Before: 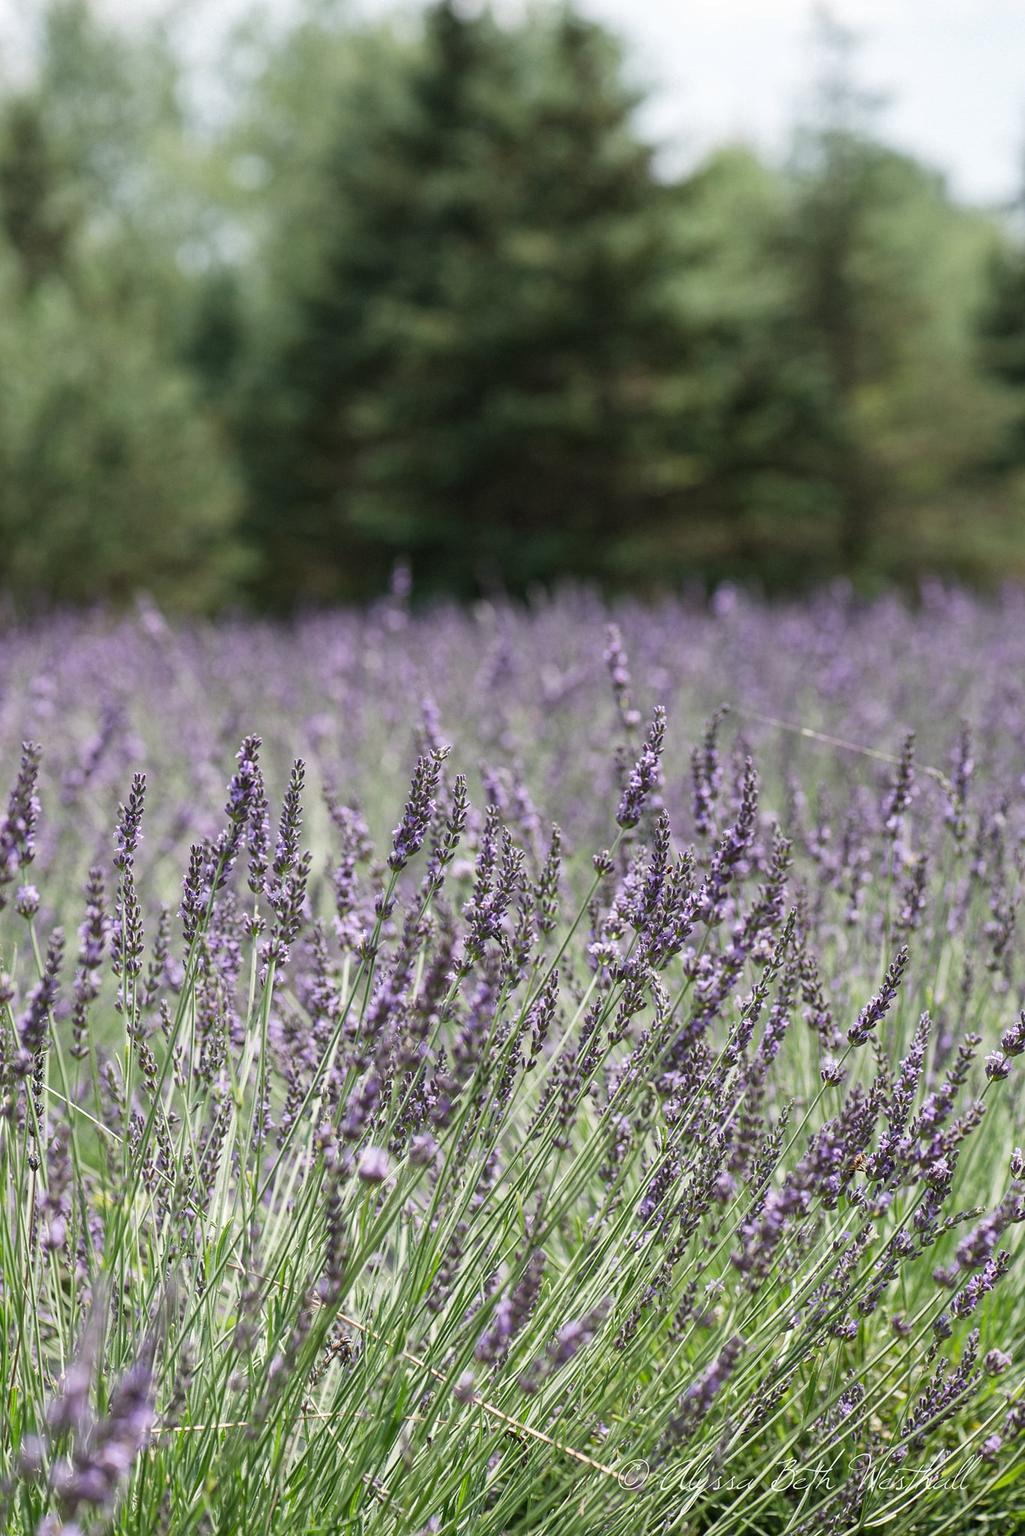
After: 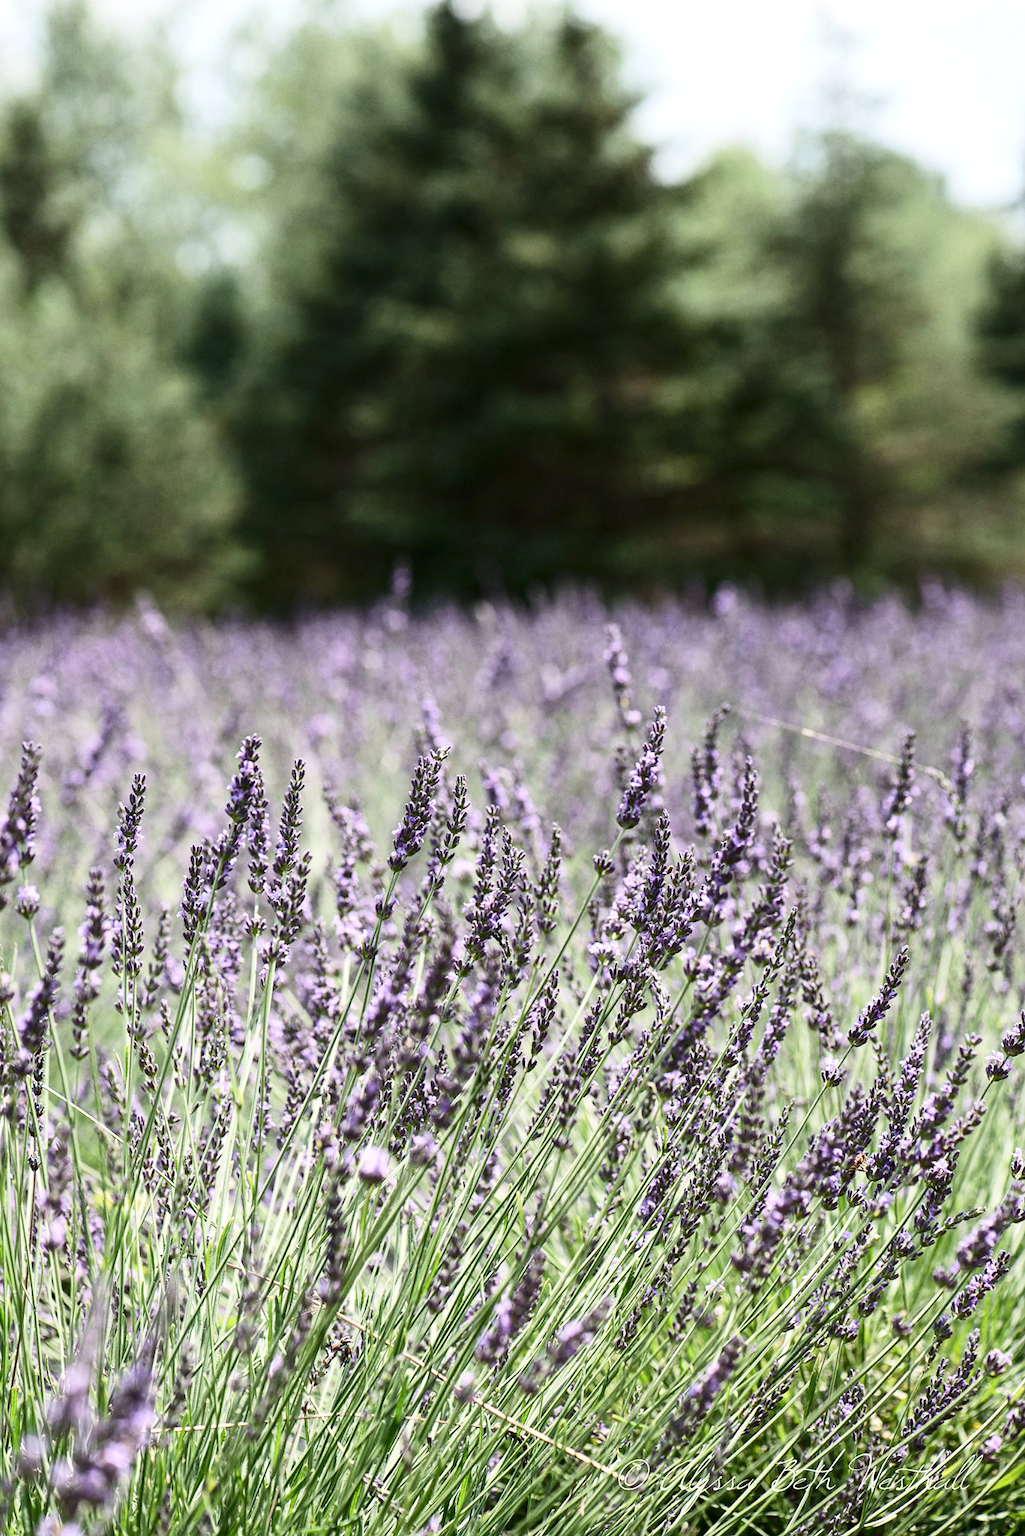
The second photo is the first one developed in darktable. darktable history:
exposure: exposure 0.217 EV, compensate highlight preservation false
contrast brightness saturation: contrast 0.28
